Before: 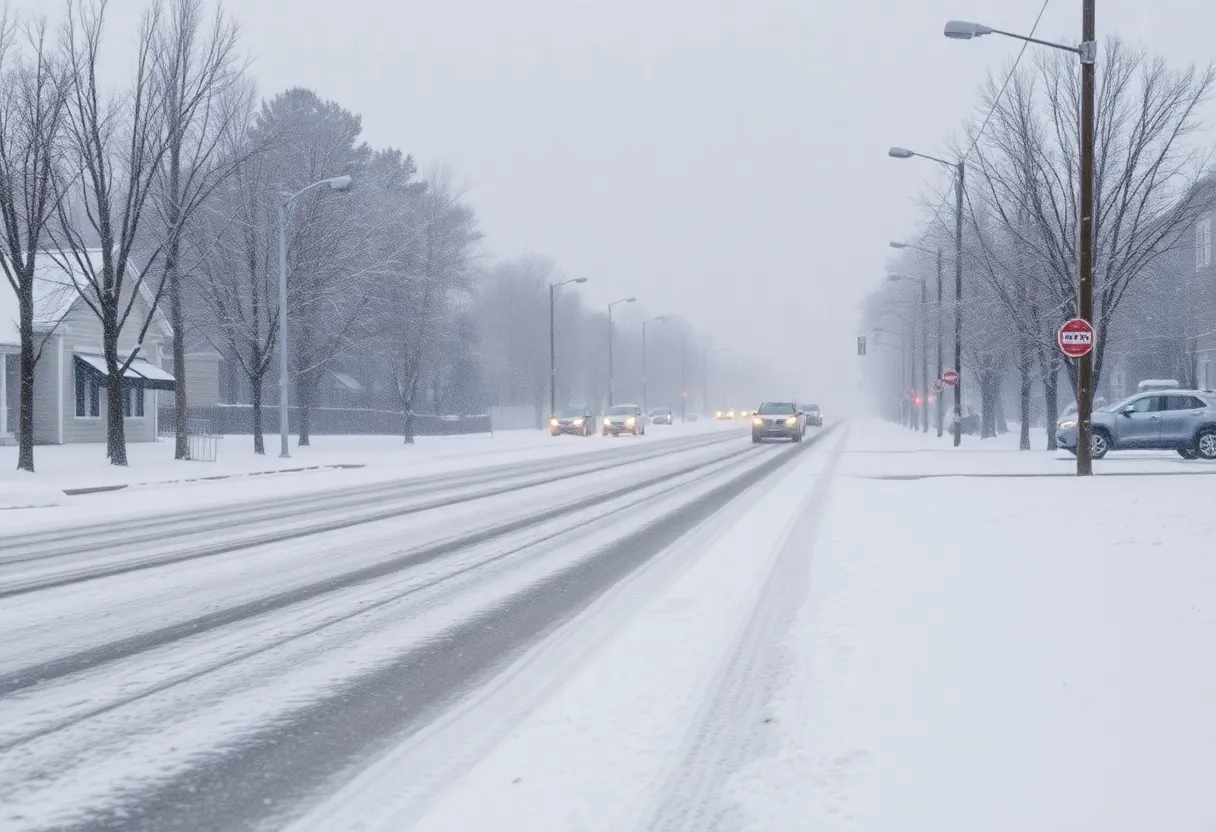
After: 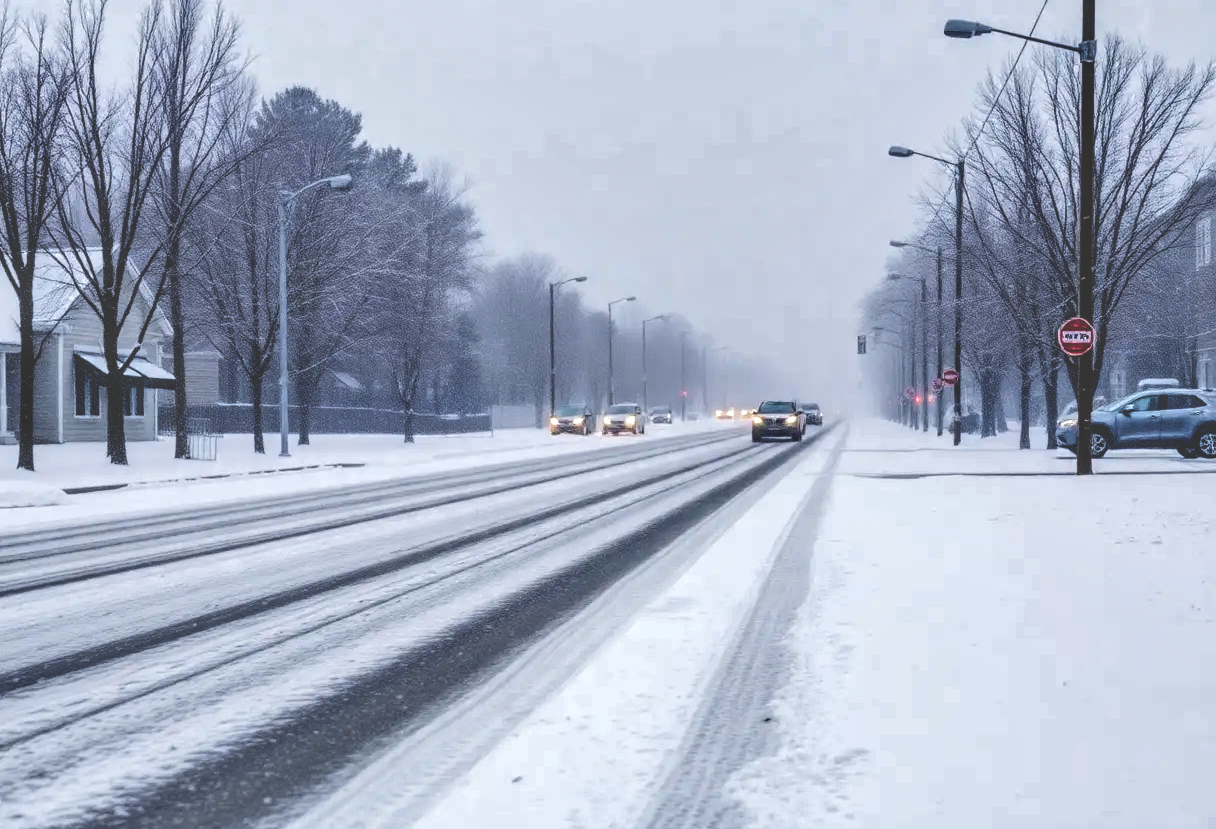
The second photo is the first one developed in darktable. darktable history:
crop: top 0.225%, bottom 0.092%
tone curve: curves: ch0 [(0, 0) (0.003, 0.018) (0.011, 0.024) (0.025, 0.038) (0.044, 0.067) (0.069, 0.098) (0.1, 0.13) (0.136, 0.165) (0.177, 0.205) (0.224, 0.249) (0.277, 0.304) (0.335, 0.365) (0.399, 0.432) (0.468, 0.505) (0.543, 0.579) (0.623, 0.652) (0.709, 0.725) (0.801, 0.802) (0.898, 0.876) (1, 1)], color space Lab, independent channels, preserve colors none
base curve: curves: ch0 [(0, 0.036) (0.083, 0.04) (0.804, 1)], preserve colors none
local contrast: on, module defaults
shadows and highlights: soften with gaussian
